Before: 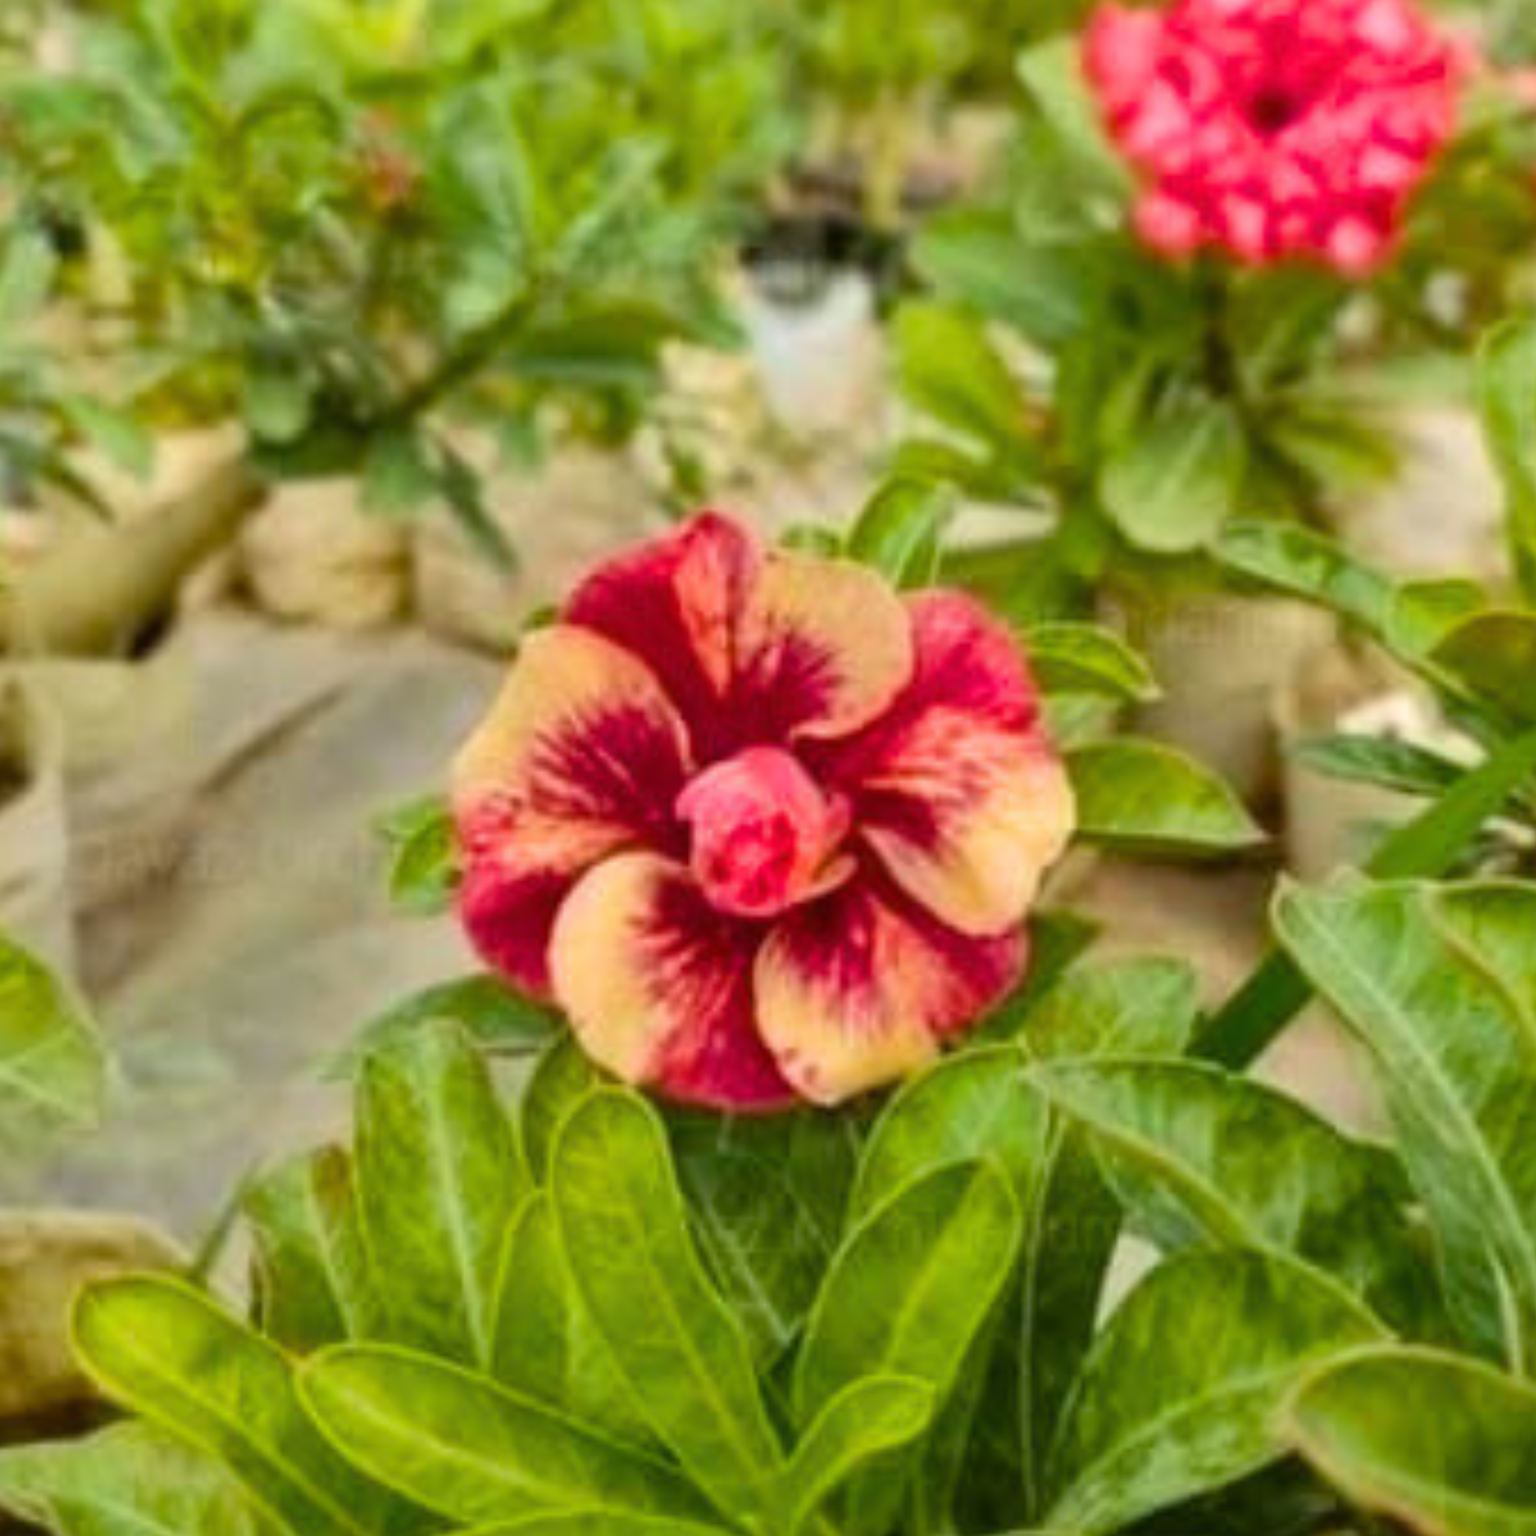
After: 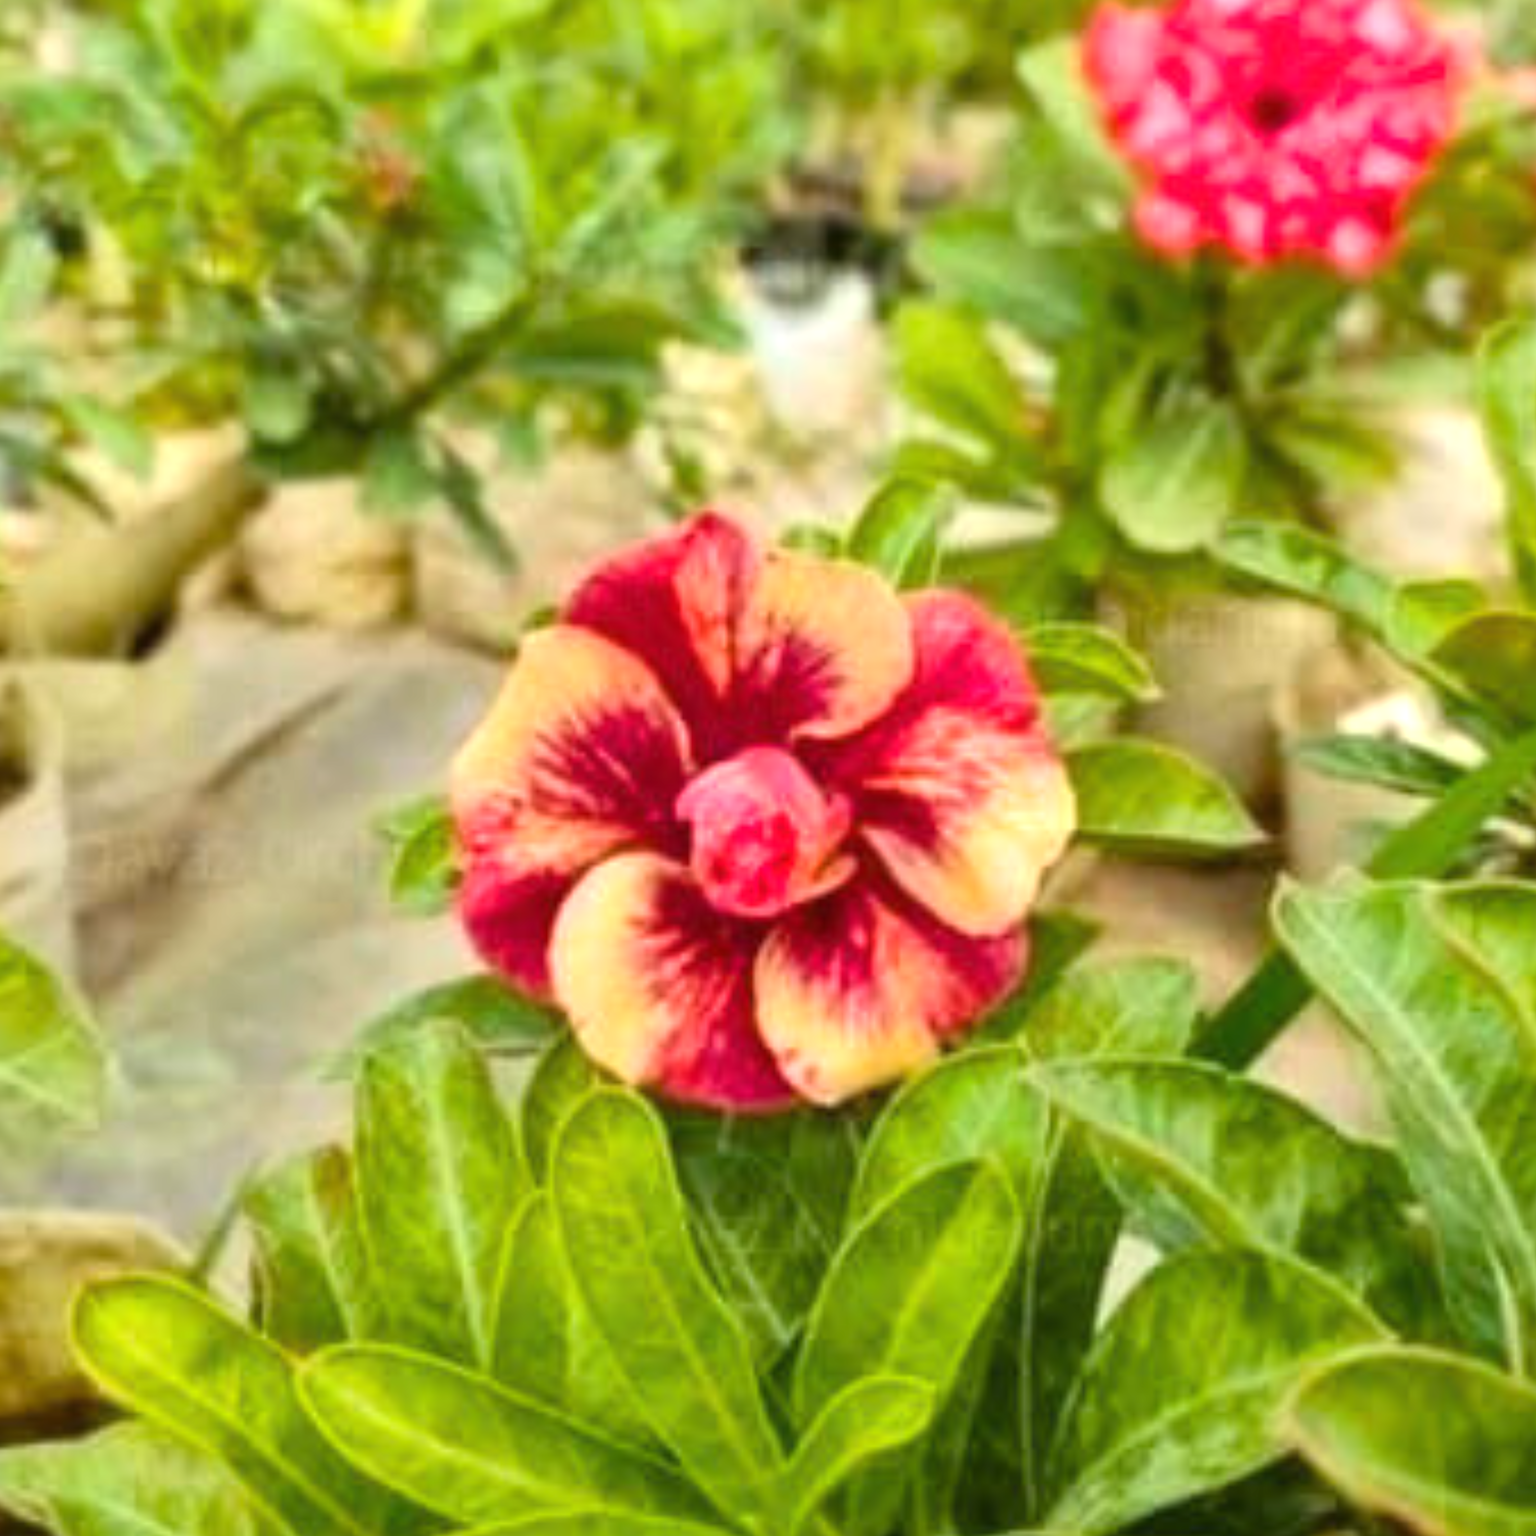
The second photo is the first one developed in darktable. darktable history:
exposure: black level correction 0, exposure 0.498 EV, compensate highlight preservation false
